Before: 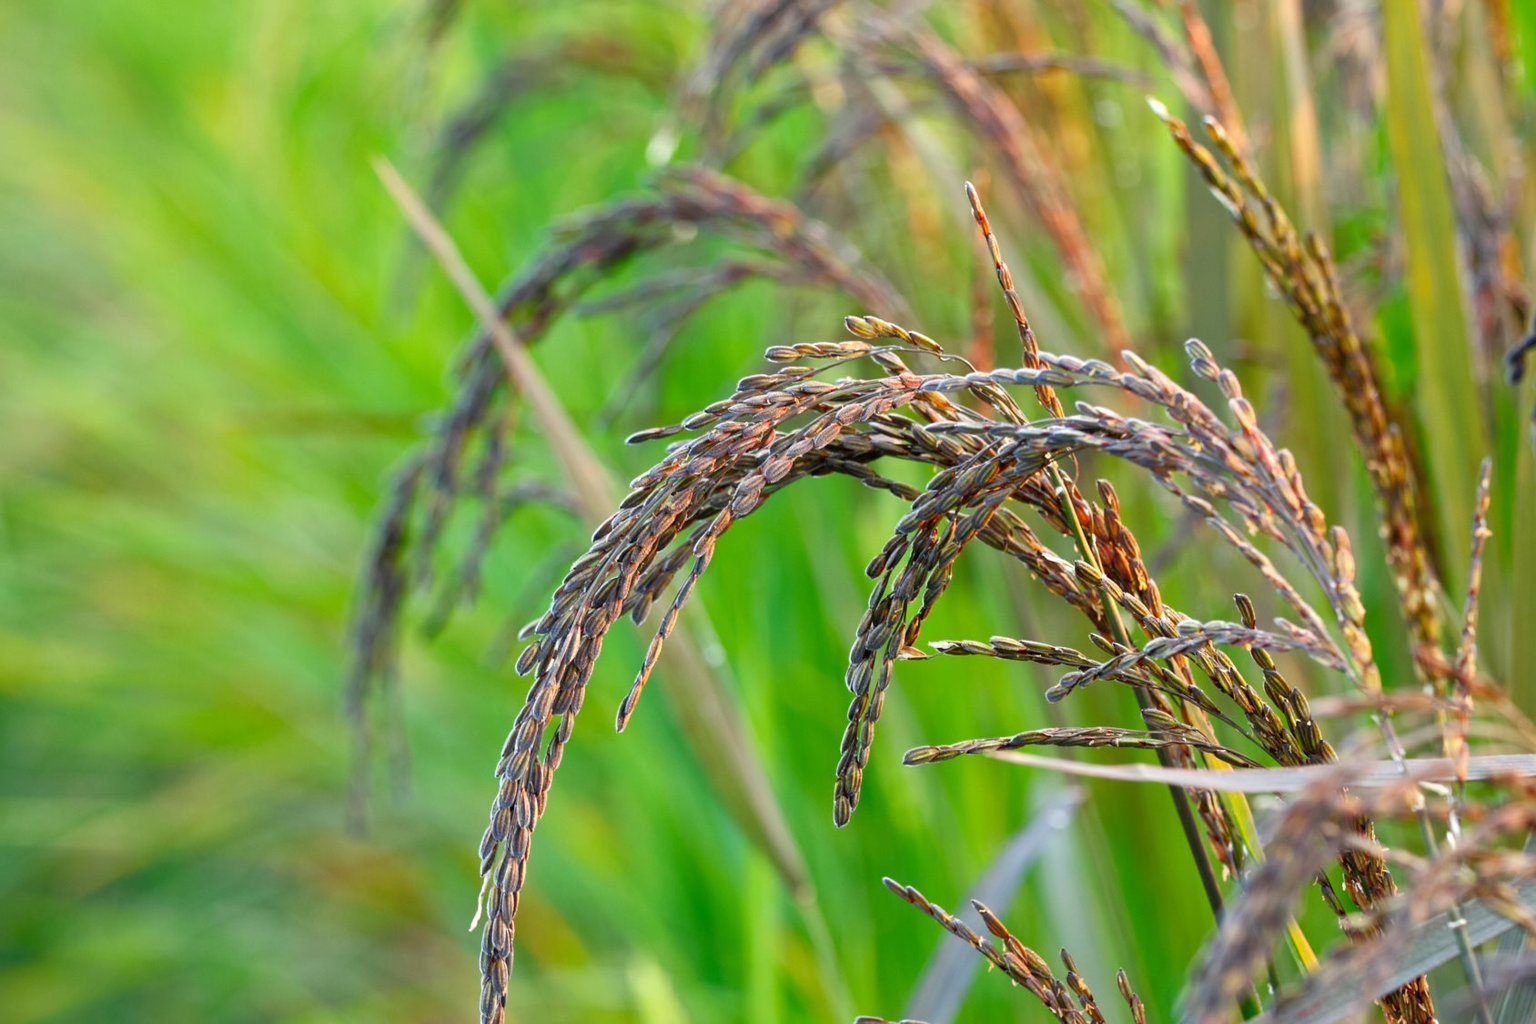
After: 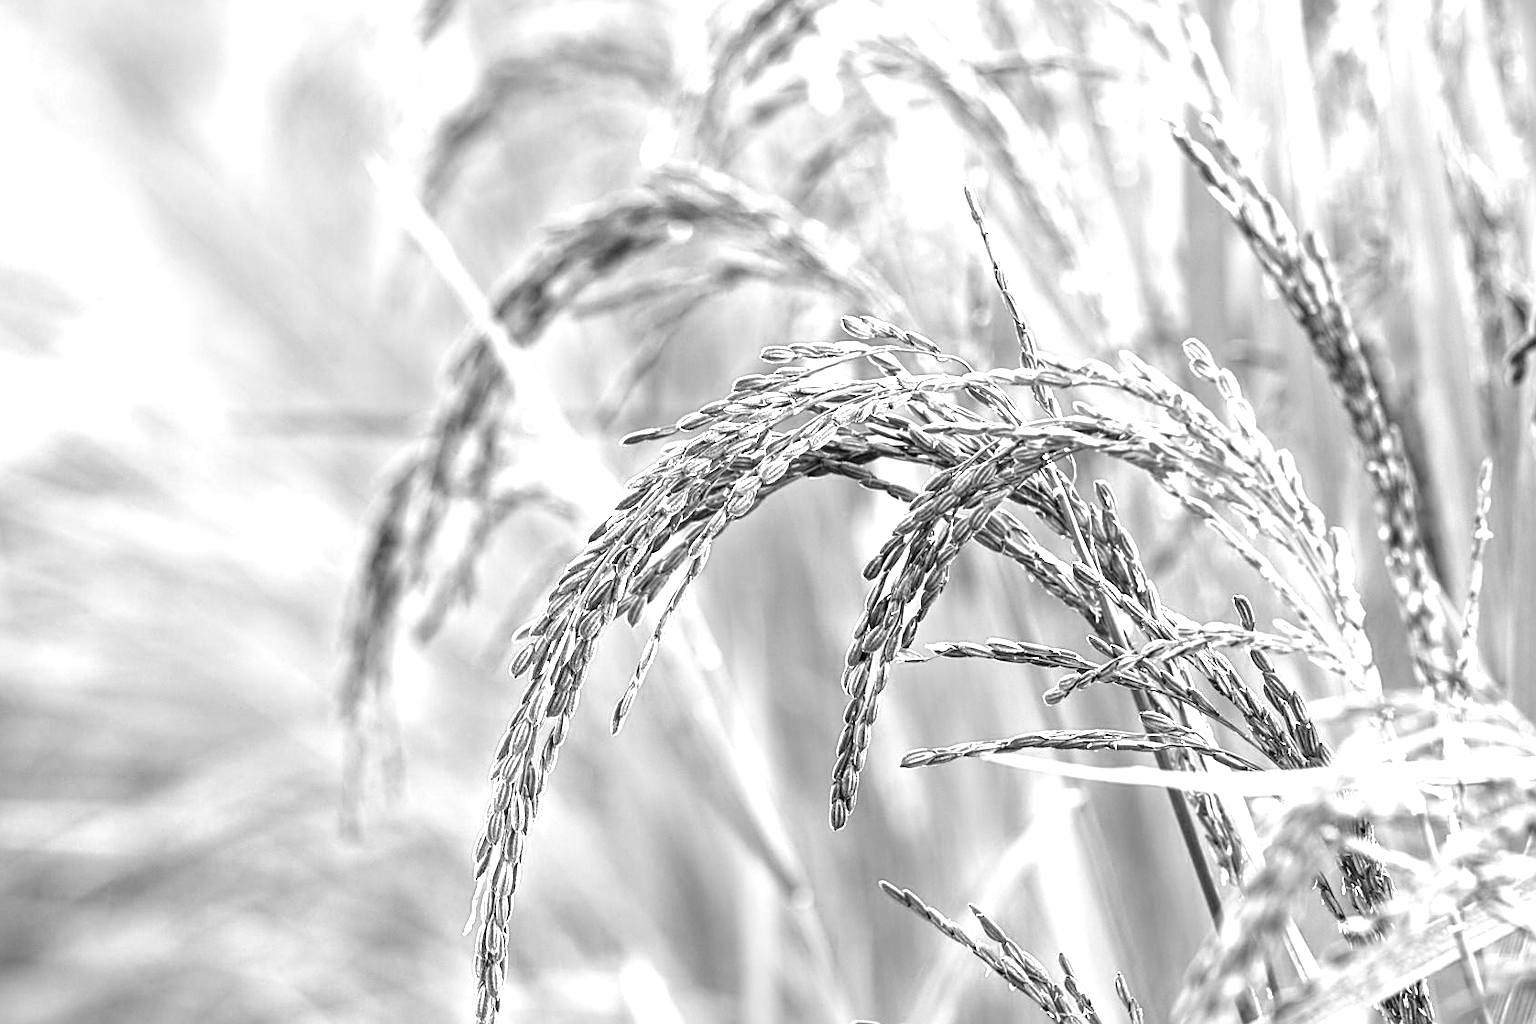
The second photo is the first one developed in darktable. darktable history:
sharpen: on, module defaults
local contrast: on, module defaults
monochrome: a 16.06, b 15.48, size 1
exposure: black level correction 0, exposure 1.7 EV, compensate exposure bias true, compensate highlight preservation false
crop and rotate: left 0.614%, top 0.179%, bottom 0.309%
